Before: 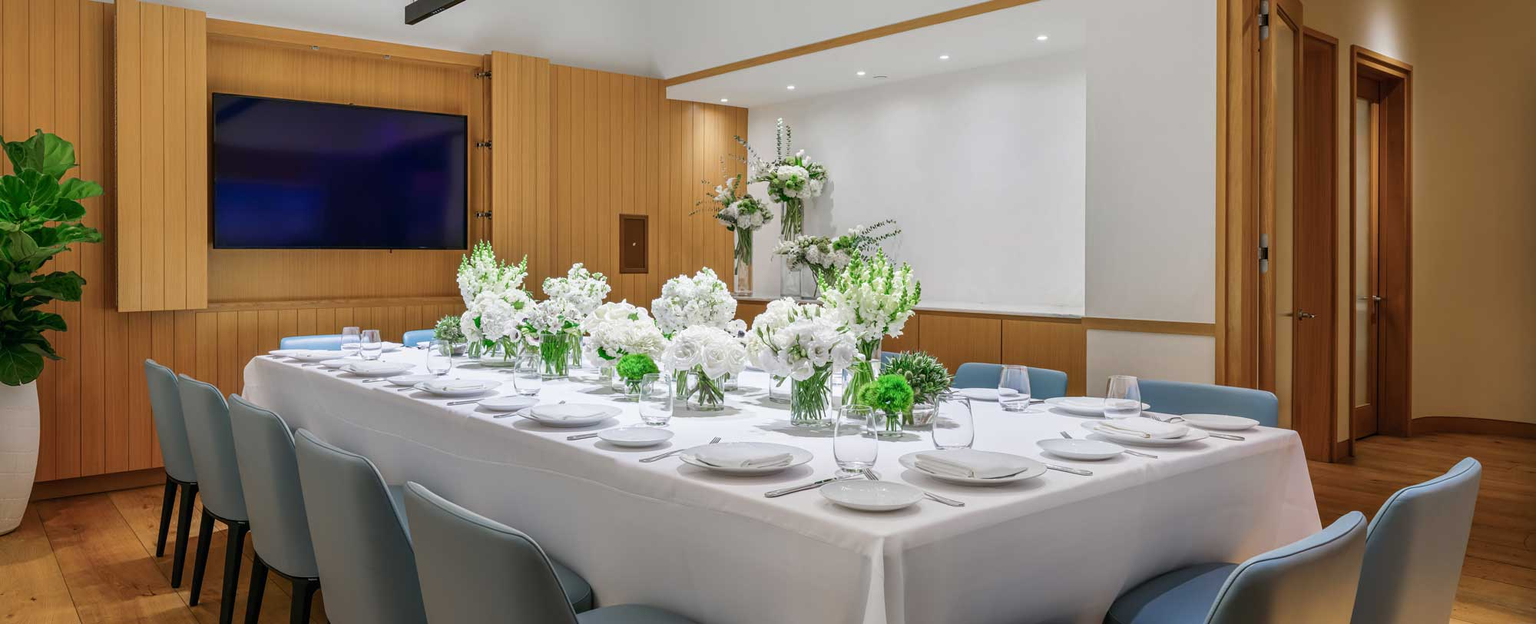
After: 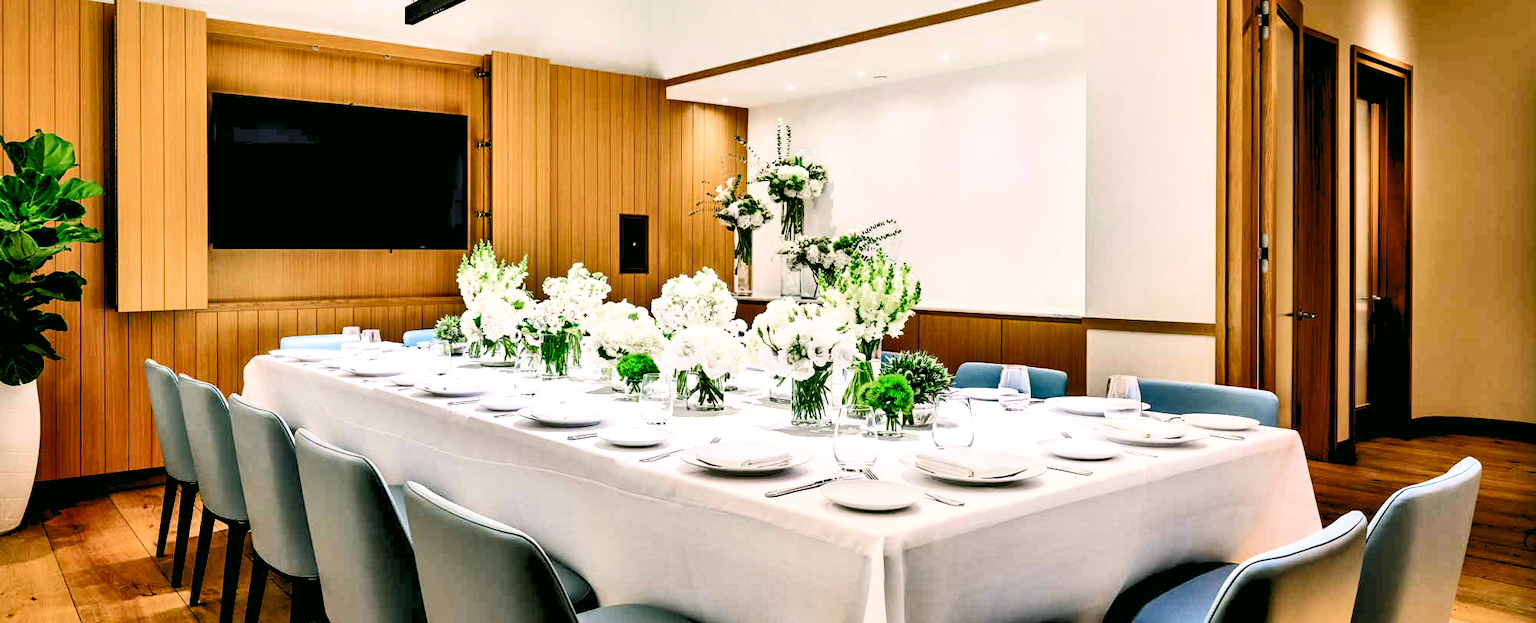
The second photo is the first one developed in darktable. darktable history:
contrast brightness saturation: contrast 0.28
exposure: exposure 0.2 EV, compensate highlight preservation false
shadows and highlights: shadows 49, highlights -41, soften with gaussian
tone curve: curves: ch0 [(0, 0) (0.004, 0.001) (0.133, 0.112) (0.325, 0.362) (0.832, 0.893) (1, 1)], color space Lab, linked channels, preserve colors none
color correction: highlights a* 4.02, highlights b* 4.98, shadows a* -7.55, shadows b* 4.98
contrast equalizer: y [[0.601, 0.6, 0.598, 0.598, 0.6, 0.601], [0.5 ×6], [0.5 ×6], [0 ×6], [0 ×6]]
local contrast: mode bilateral grid, contrast 20, coarseness 50, detail 120%, midtone range 0.2
color zones: curves: ch0 [(0, 0.425) (0.143, 0.422) (0.286, 0.42) (0.429, 0.419) (0.571, 0.419) (0.714, 0.42) (0.857, 0.422) (1, 0.425)]
levels: levels [0.072, 0.414, 0.976]
